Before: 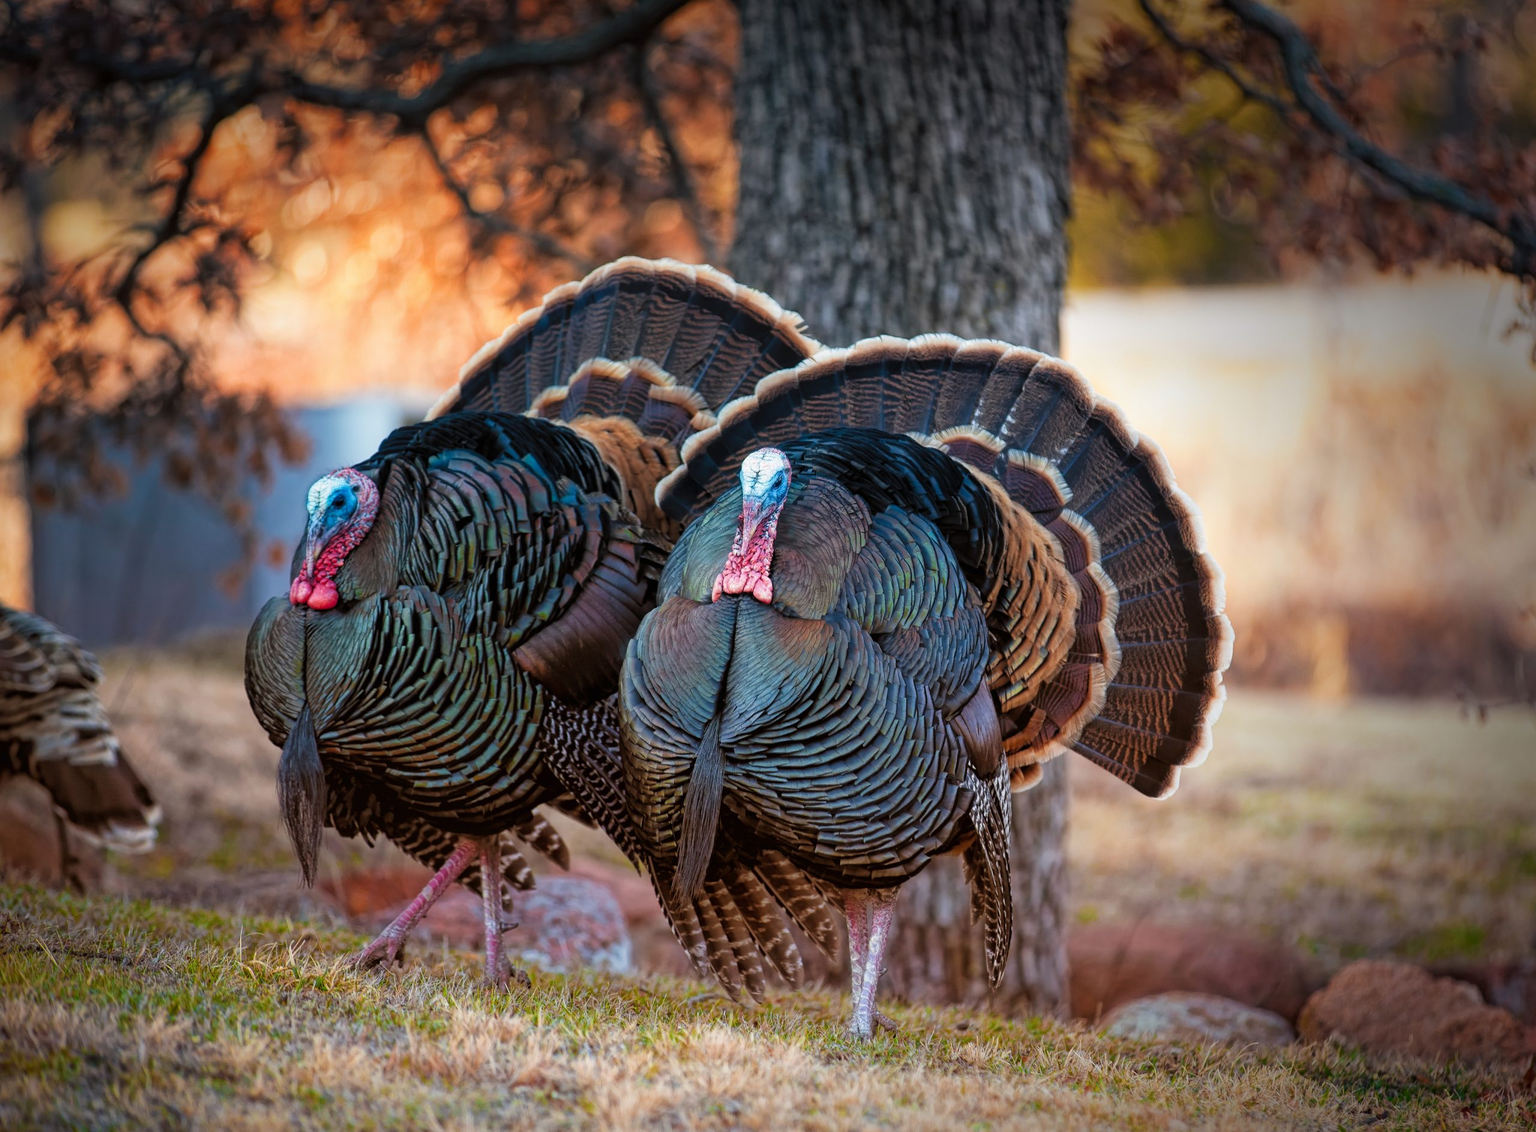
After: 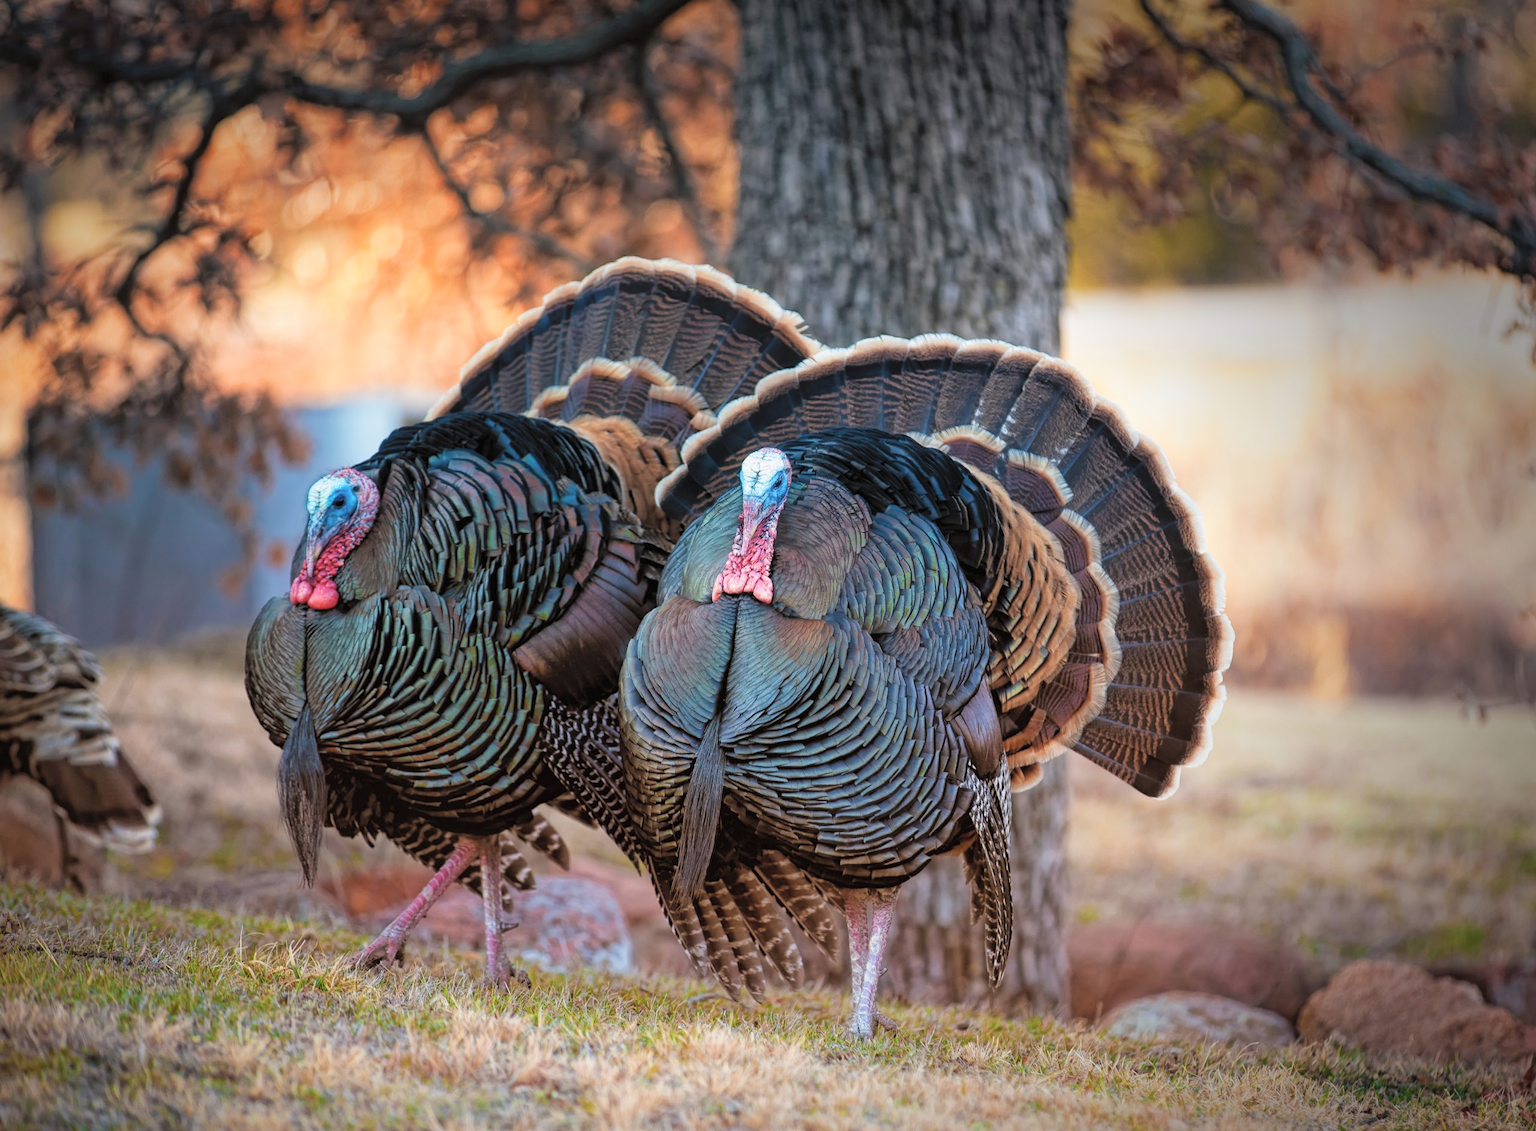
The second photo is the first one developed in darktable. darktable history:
contrast brightness saturation: brightness 0.141
color zones: curves: ch1 [(0, 0.469) (0.01, 0.469) (0.12, 0.446) (0.248, 0.469) (0.5, 0.5) (0.748, 0.5) (0.99, 0.469) (1, 0.469)]
